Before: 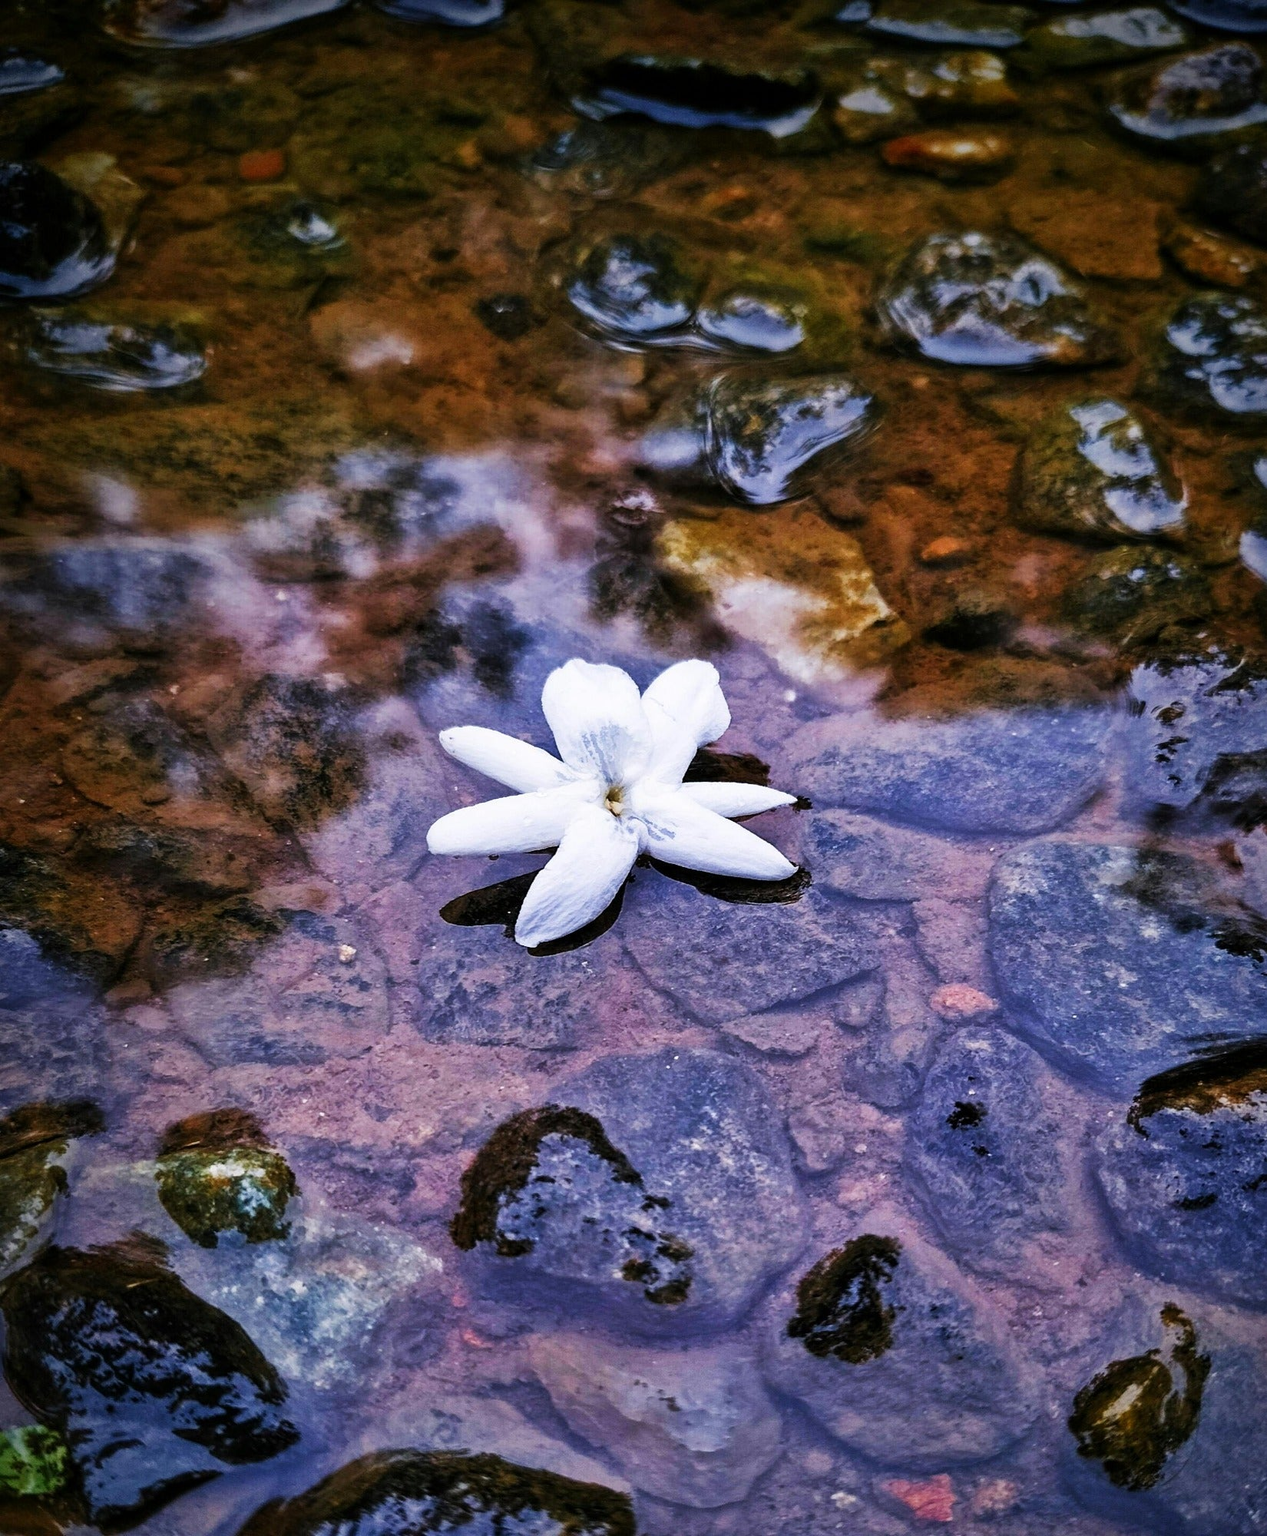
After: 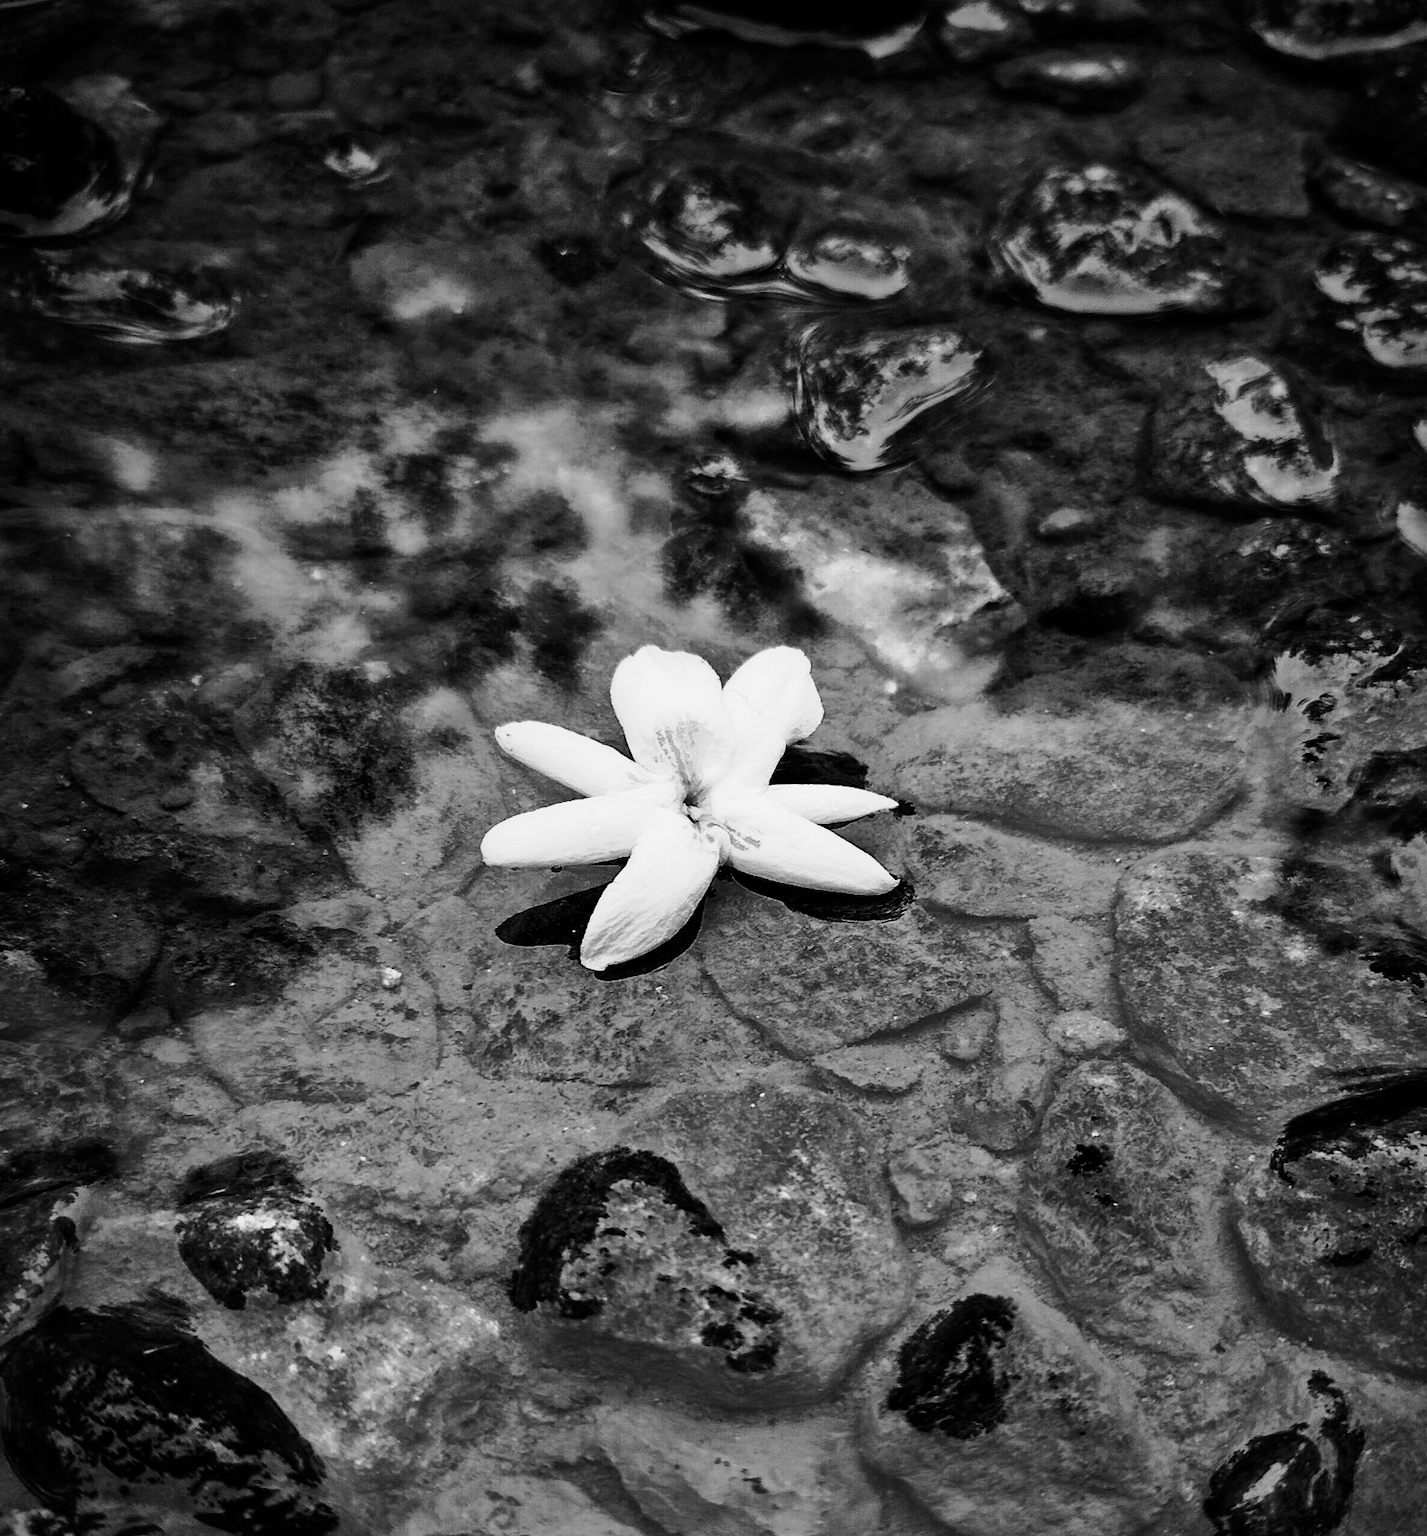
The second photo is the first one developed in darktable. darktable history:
tone curve: curves: ch0 [(0.003, 0) (0.066, 0.023) (0.154, 0.082) (0.281, 0.221) (0.405, 0.389) (0.517, 0.553) (0.716, 0.743) (0.822, 0.882) (1, 1)]; ch1 [(0, 0) (0.164, 0.115) (0.337, 0.332) (0.39, 0.398) (0.464, 0.461) (0.501, 0.5) (0.521, 0.526) (0.571, 0.606) (0.656, 0.677) (0.723, 0.731) (0.811, 0.796) (1, 1)]; ch2 [(0, 0) (0.337, 0.382) (0.464, 0.476) (0.501, 0.502) (0.527, 0.54) (0.556, 0.567) (0.575, 0.606) (0.659, 0.736) (1, 1)], color space Lab, independent channels, preserve colors none
crop and rotate: top 5.609%, bottom 5.609%
monochrome: a -35.87, b 49.73, size 1.7
